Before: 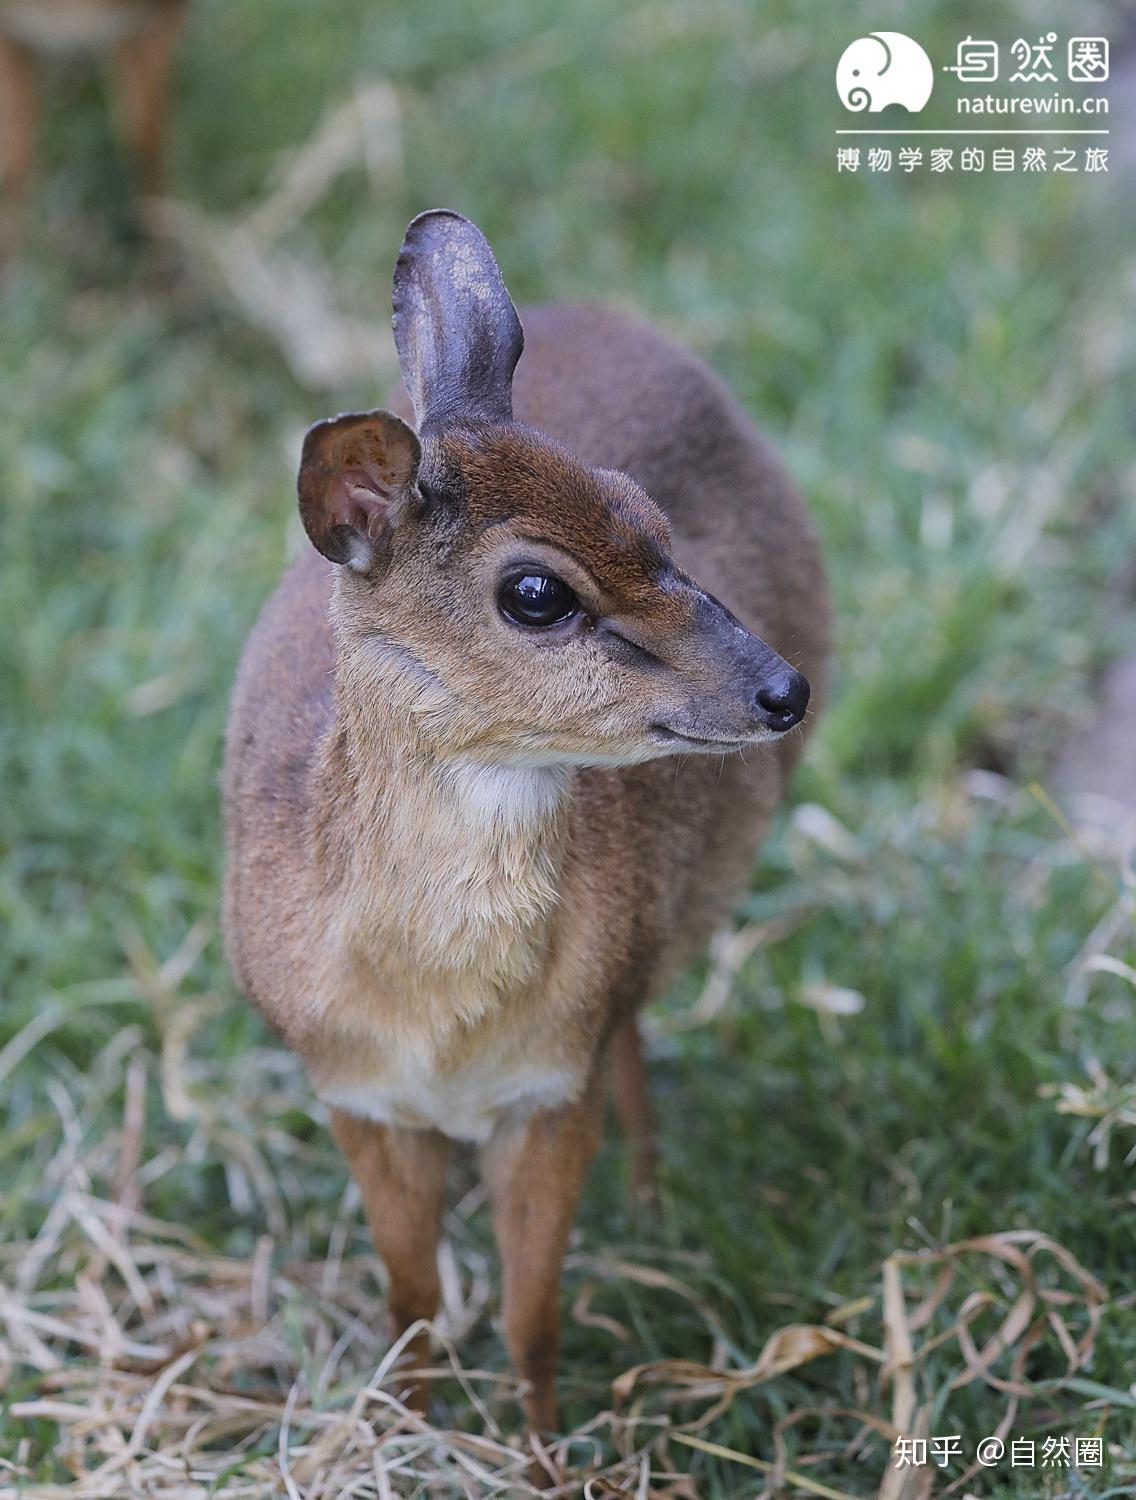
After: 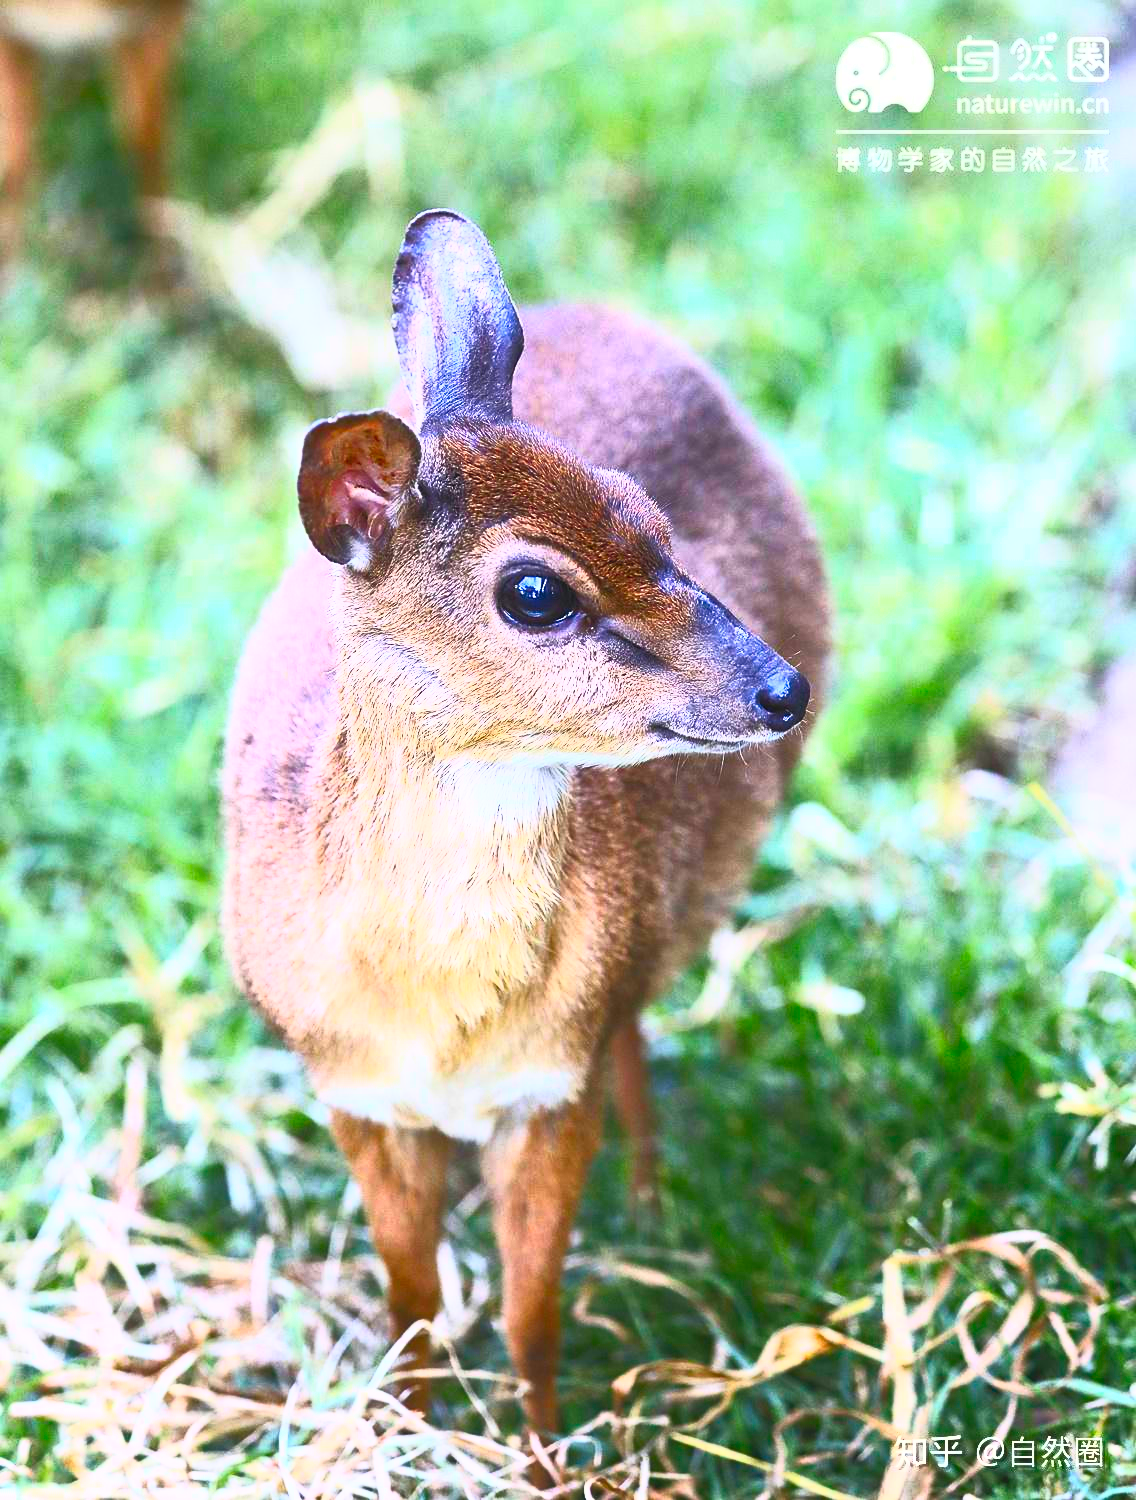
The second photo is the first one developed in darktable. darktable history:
contrast brightness saturation: contrast 0.995, brightness 0.996, saturation 0.984
color correction: highlights b* 0.019, saturation 1.28
